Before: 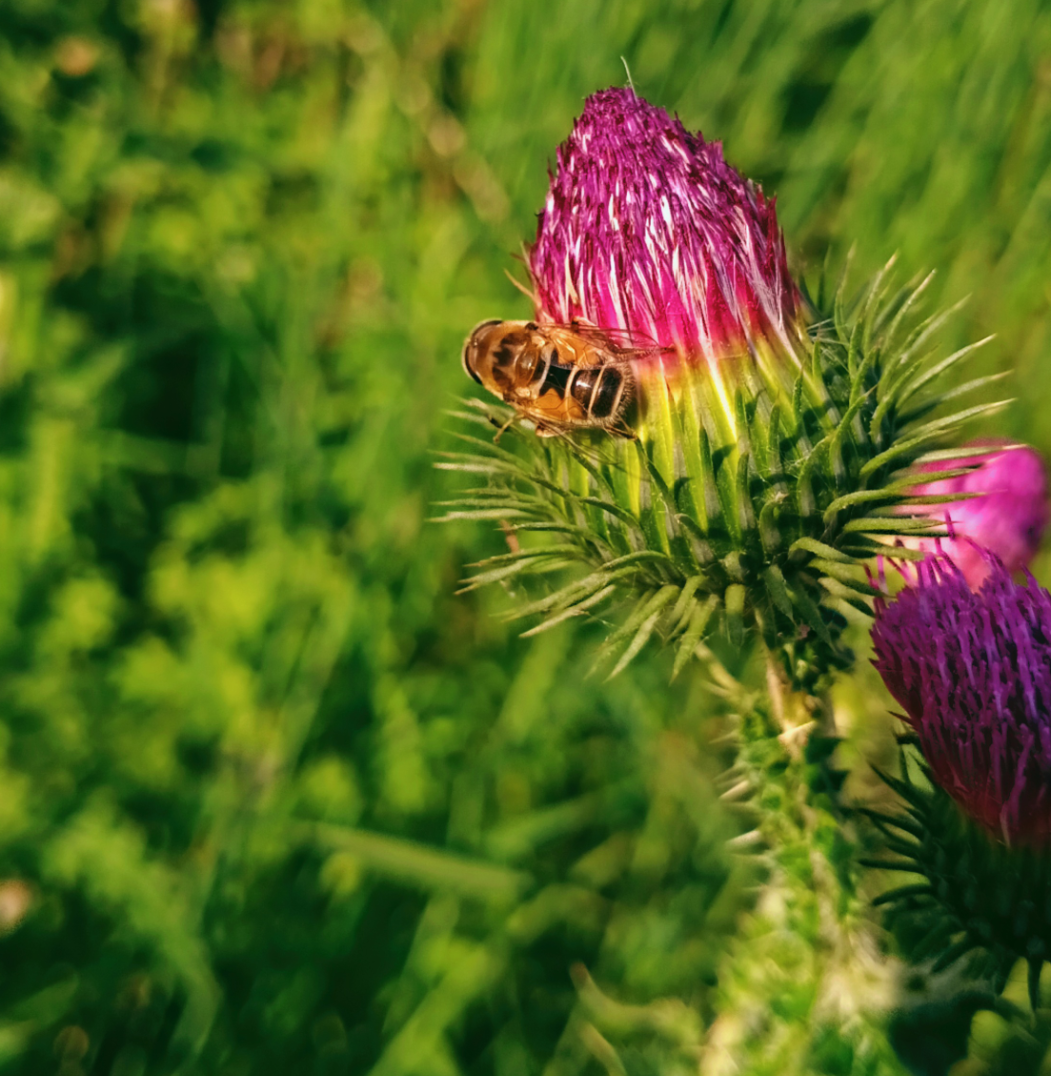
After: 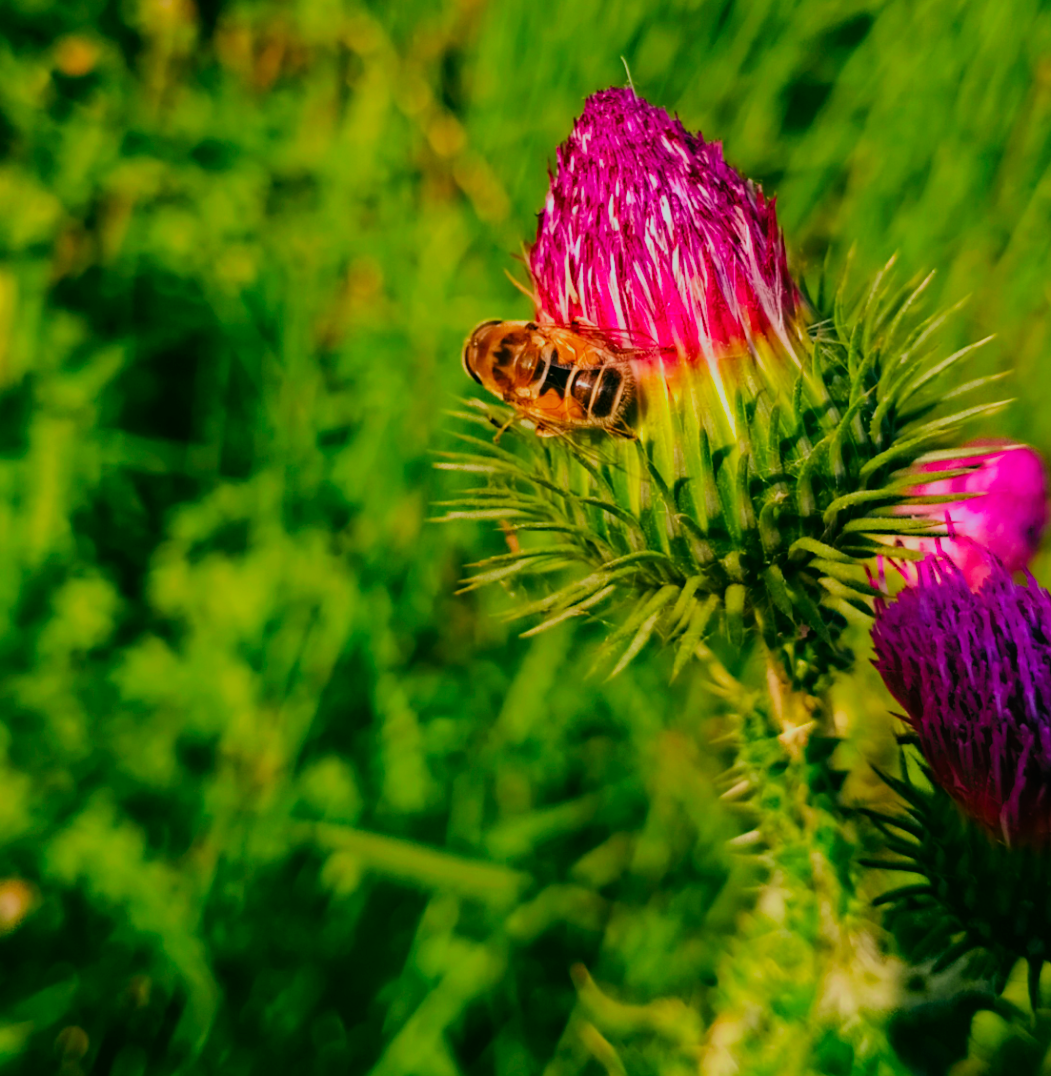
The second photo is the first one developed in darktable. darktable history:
filmic rgb: black relative exposure -7.65 EV, white relative exposure 4.56 EV, hardness 3.61
contrast brightness saturation: saturation 0.489
